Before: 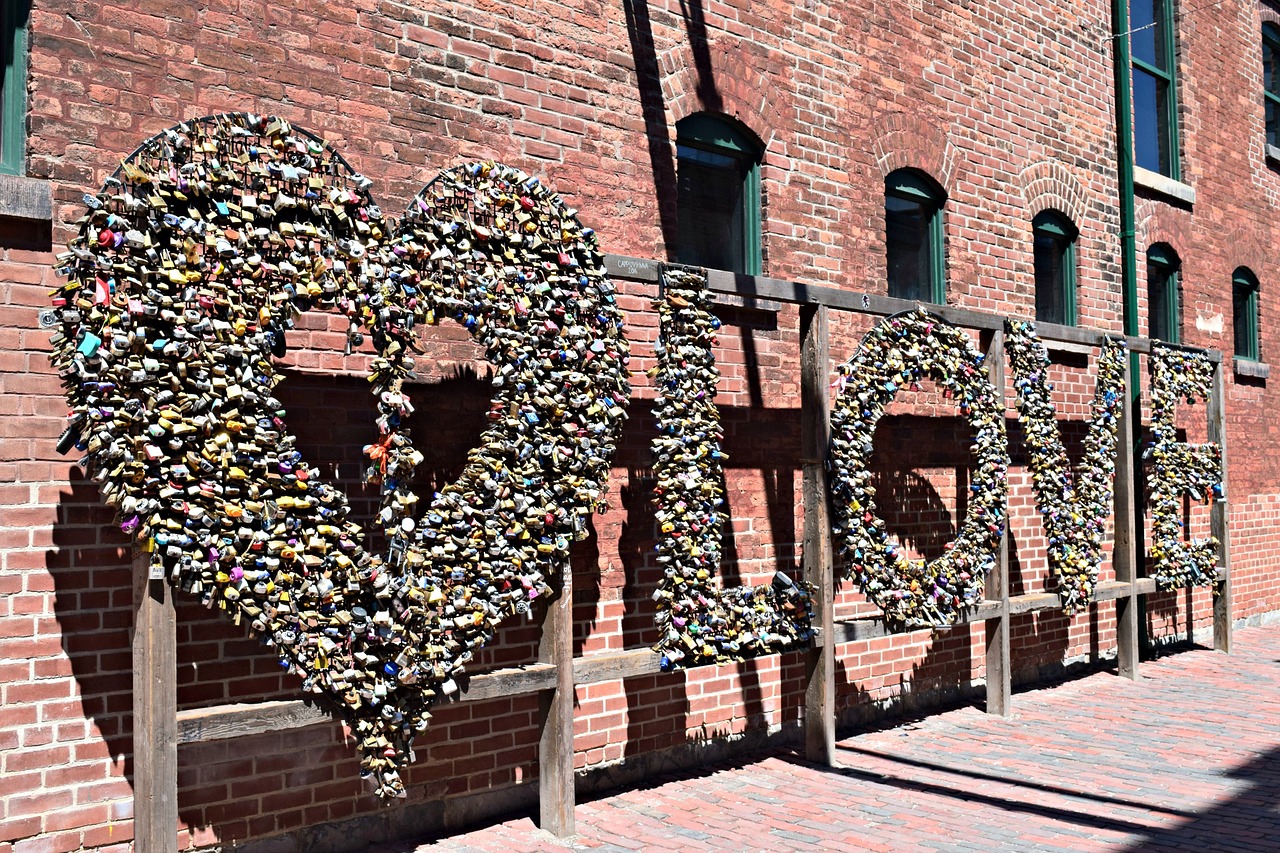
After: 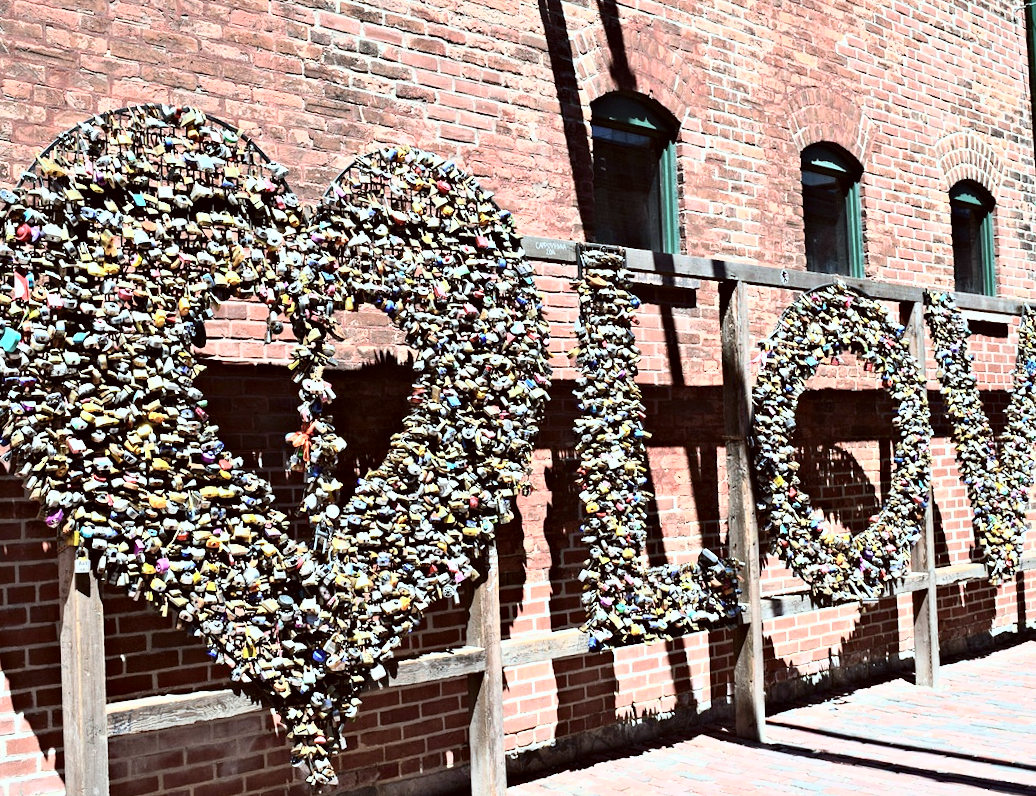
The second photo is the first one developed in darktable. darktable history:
crop and rotate: angle 1.47°, left 4.467%, top 0.439%, right 11.479%, bottom 2.579%
local contrast: mode bilateral grid, contrast 21, coarseness 49, detail 119%, midtone range 0.2
tone curve: curves: ch0 [(0, 0) (0.093, 0.104) (0.226, 0.291) (0.327, 0.431) (0.471, 0.648) (0.759, 0.926) (1, 1)], color space Lab, independent channels, preserve colors none
color correction: highlights a* -5.05, highlights b* -3.69, shadows a* 3.8, shadows b* 4.46
